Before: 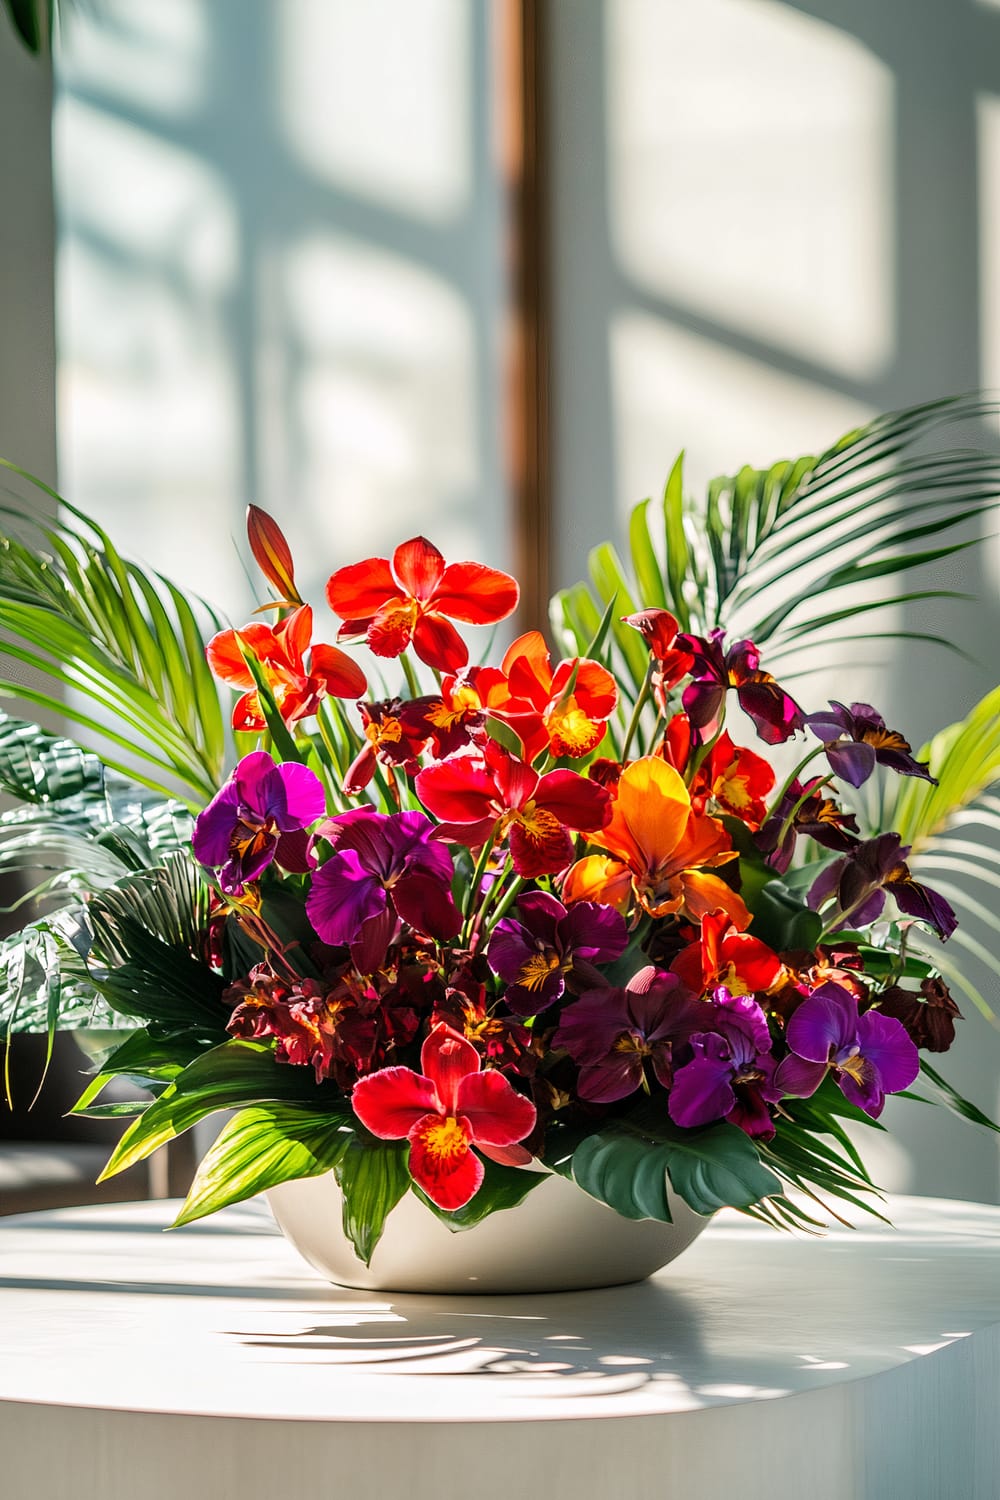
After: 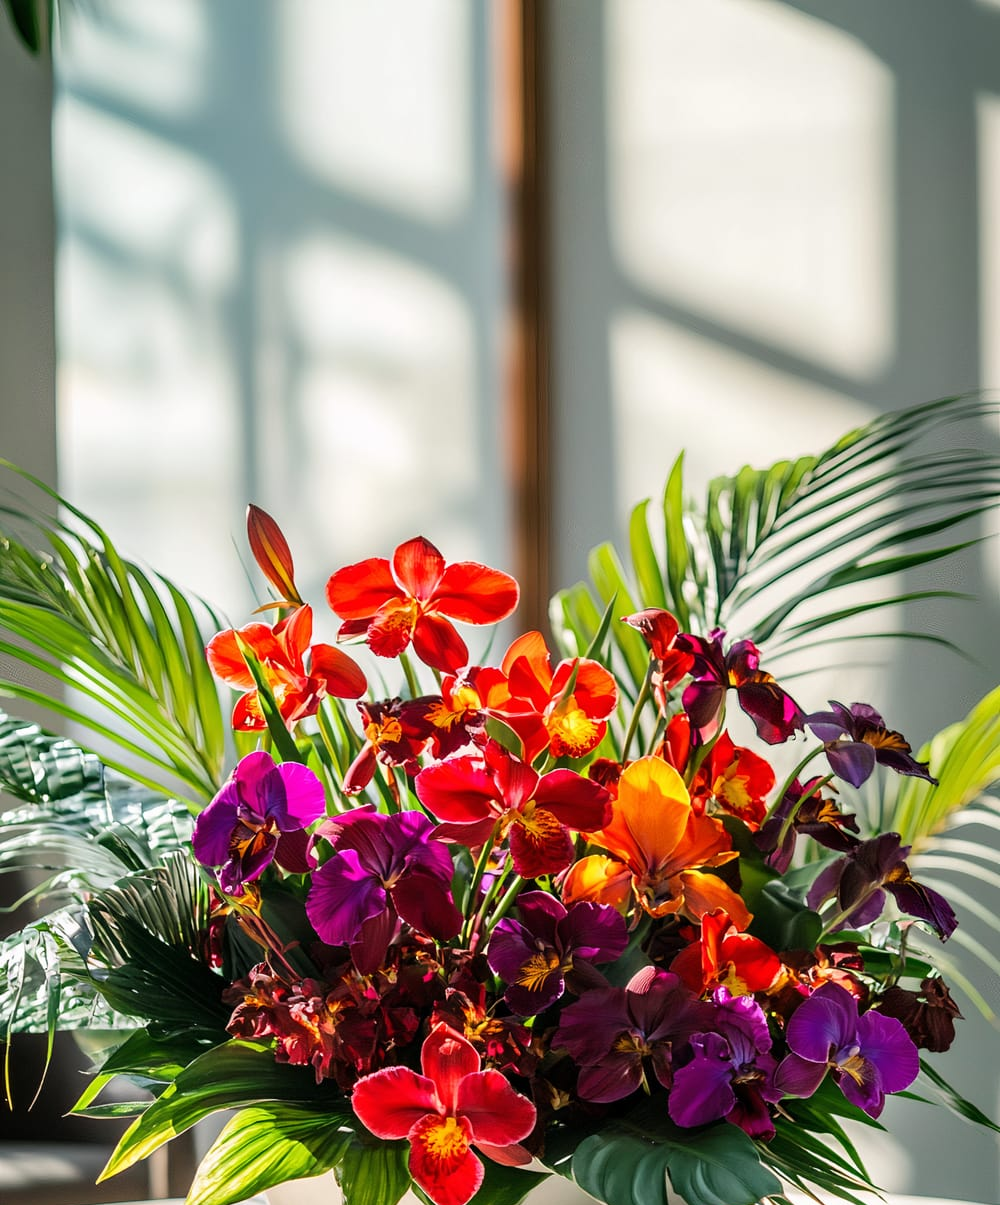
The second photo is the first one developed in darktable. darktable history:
crop: bottom 19.62%
